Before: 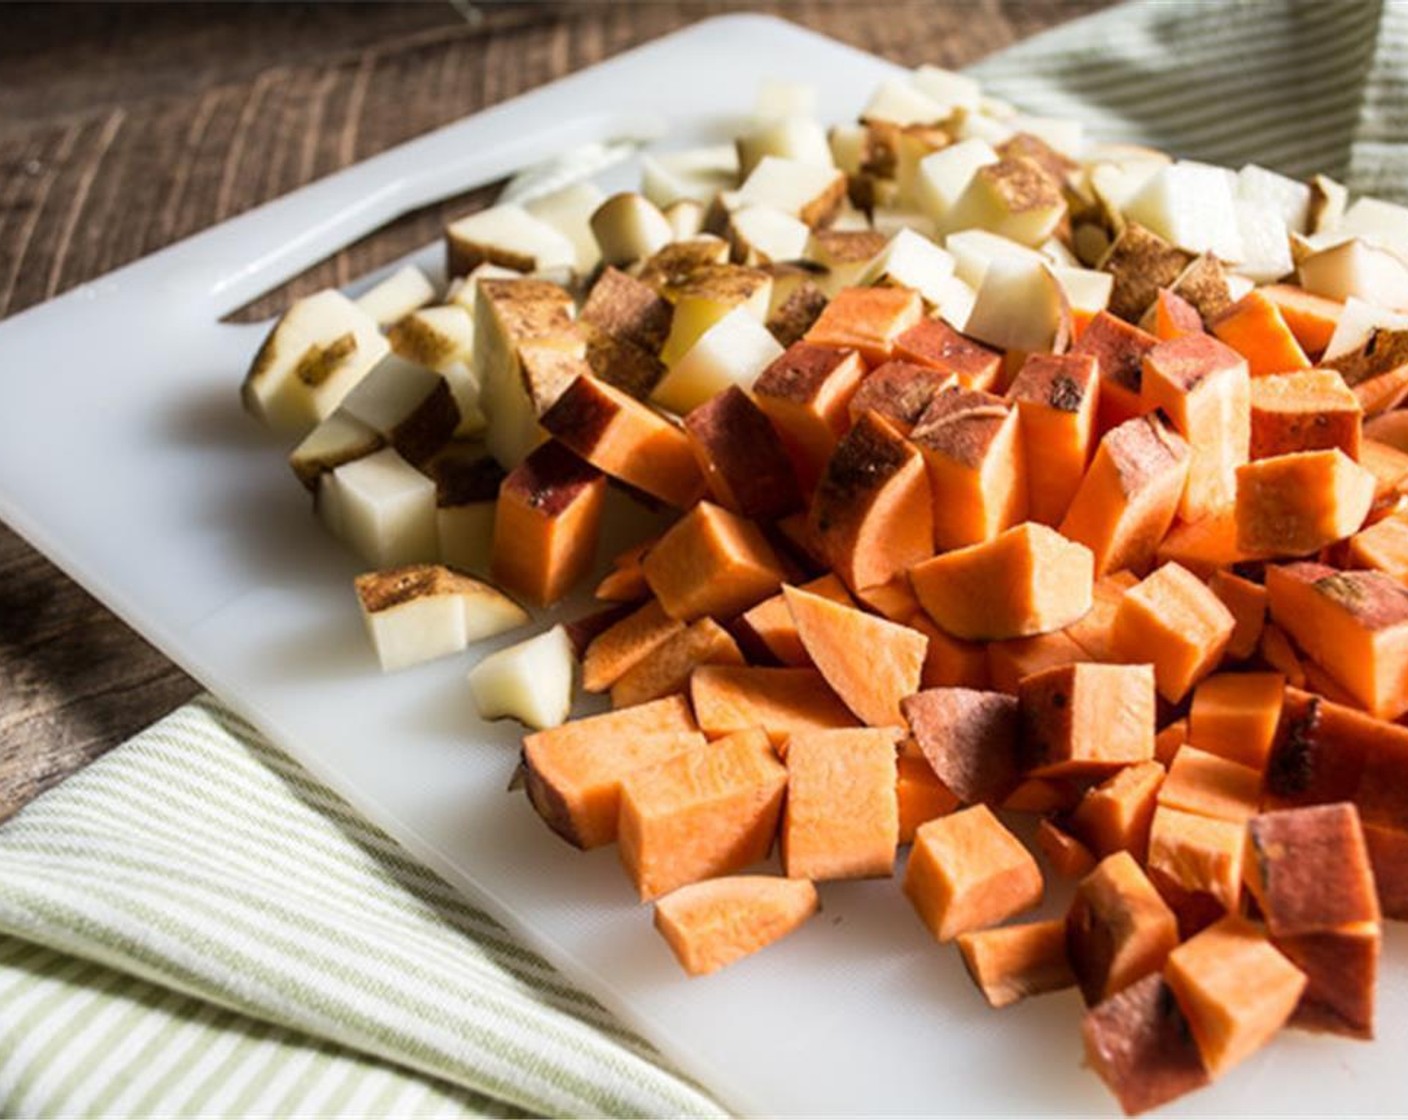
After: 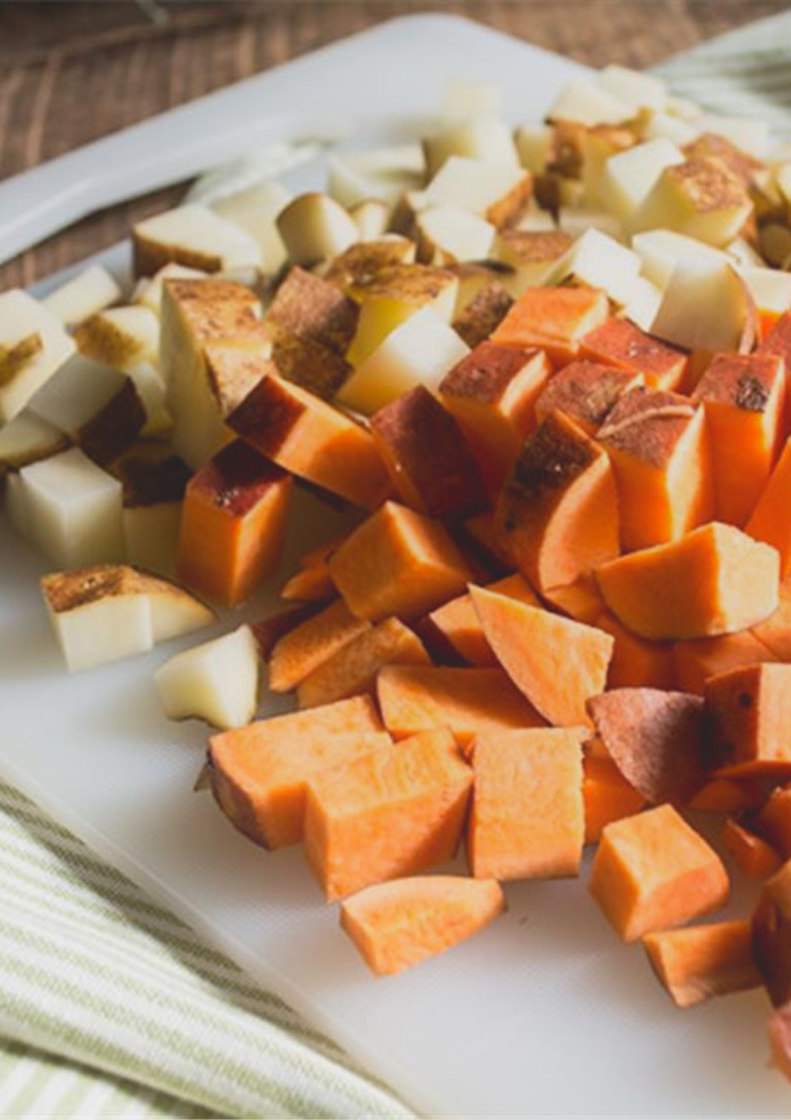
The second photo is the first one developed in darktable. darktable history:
local contrast: detail 71%
tone equalizer: on, module defaults
color correction: highlights b* -0.014
crop and rotate: left 22.366%, right 21.416%
